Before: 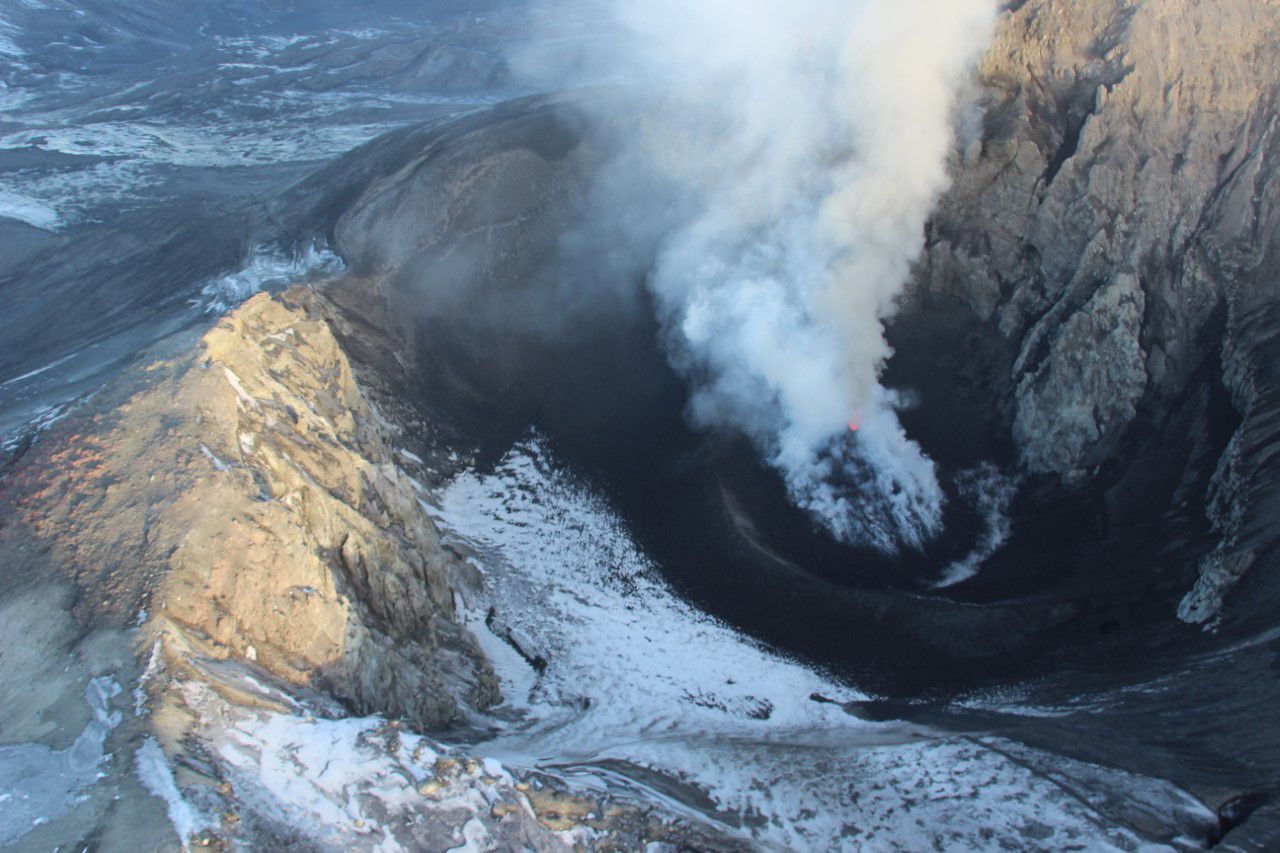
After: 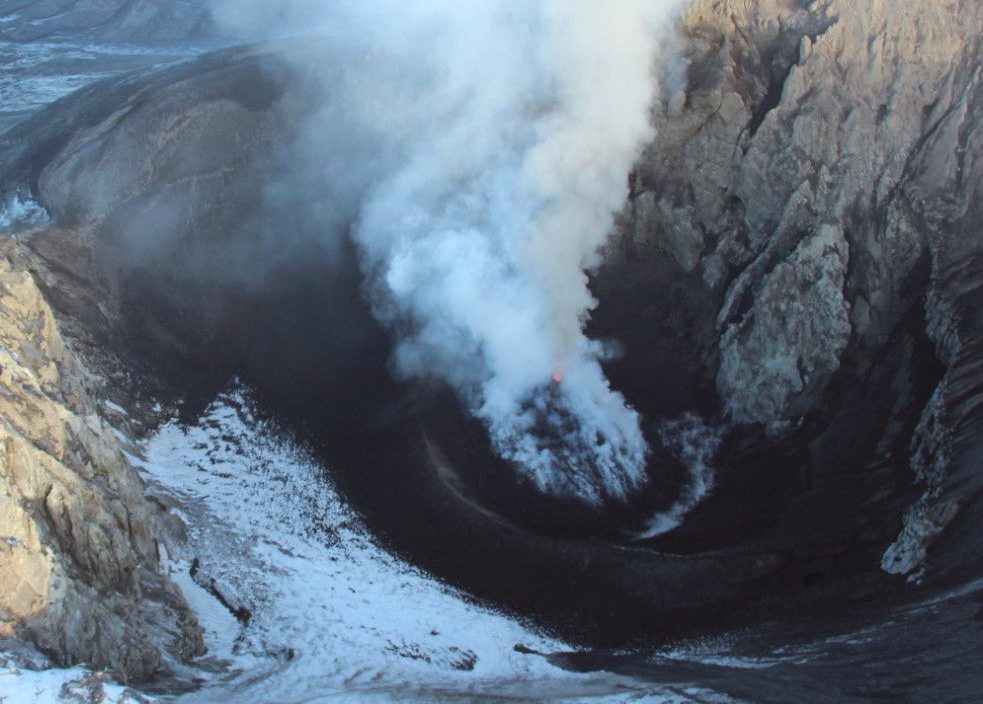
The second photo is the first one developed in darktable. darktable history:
color correction: highlights a* -3.38, highlights b* -6.57, shadows a* 3.19, shadows b* 5.45
crop: left 23.14%, top 5.832%, bottom 11.55%
